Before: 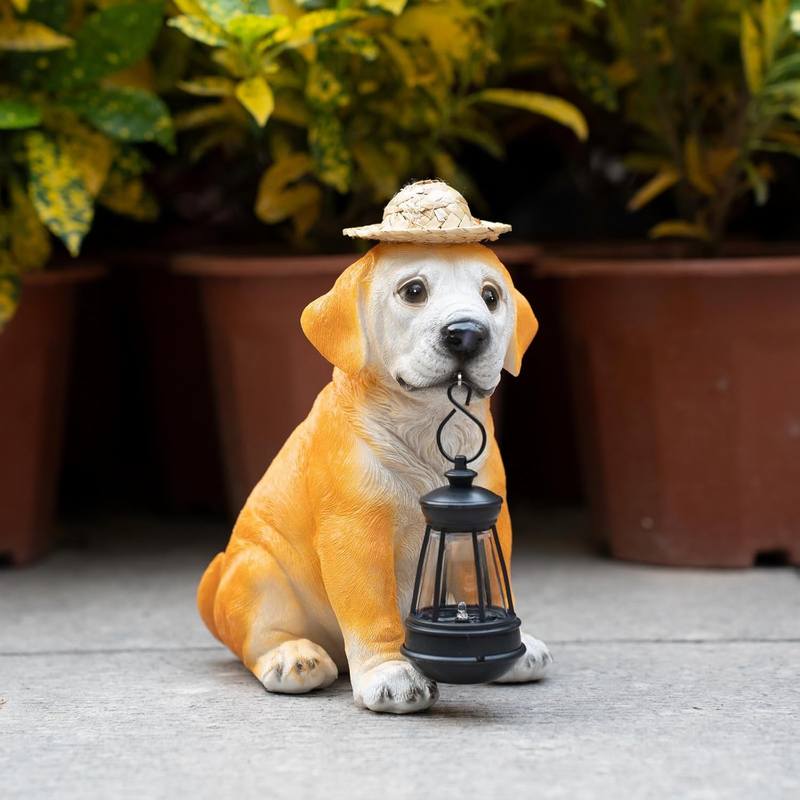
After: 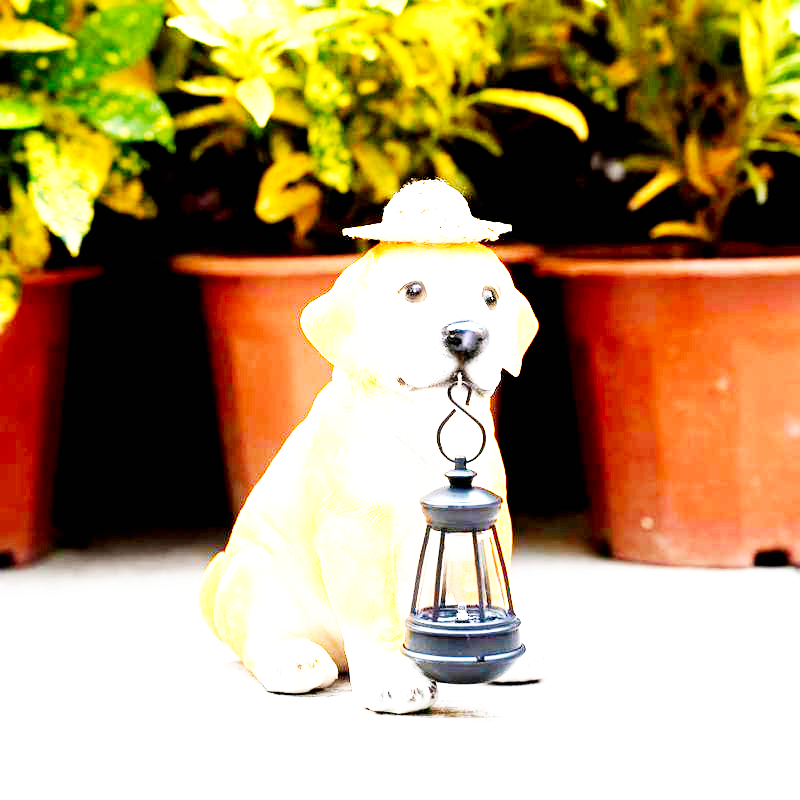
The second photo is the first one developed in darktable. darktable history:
base curve: curves: ch0 [(0, 0) (0.007, 0.004) (0.027, 0.03) (0.046, 0.07) (0.207, 0.54) (0.442, 0.872) (0.673, 0.972) (1, 1)], preserve colors none
exposure: black level correction 0.005, exposure 2.084 EV, compensate highlight preservation false
